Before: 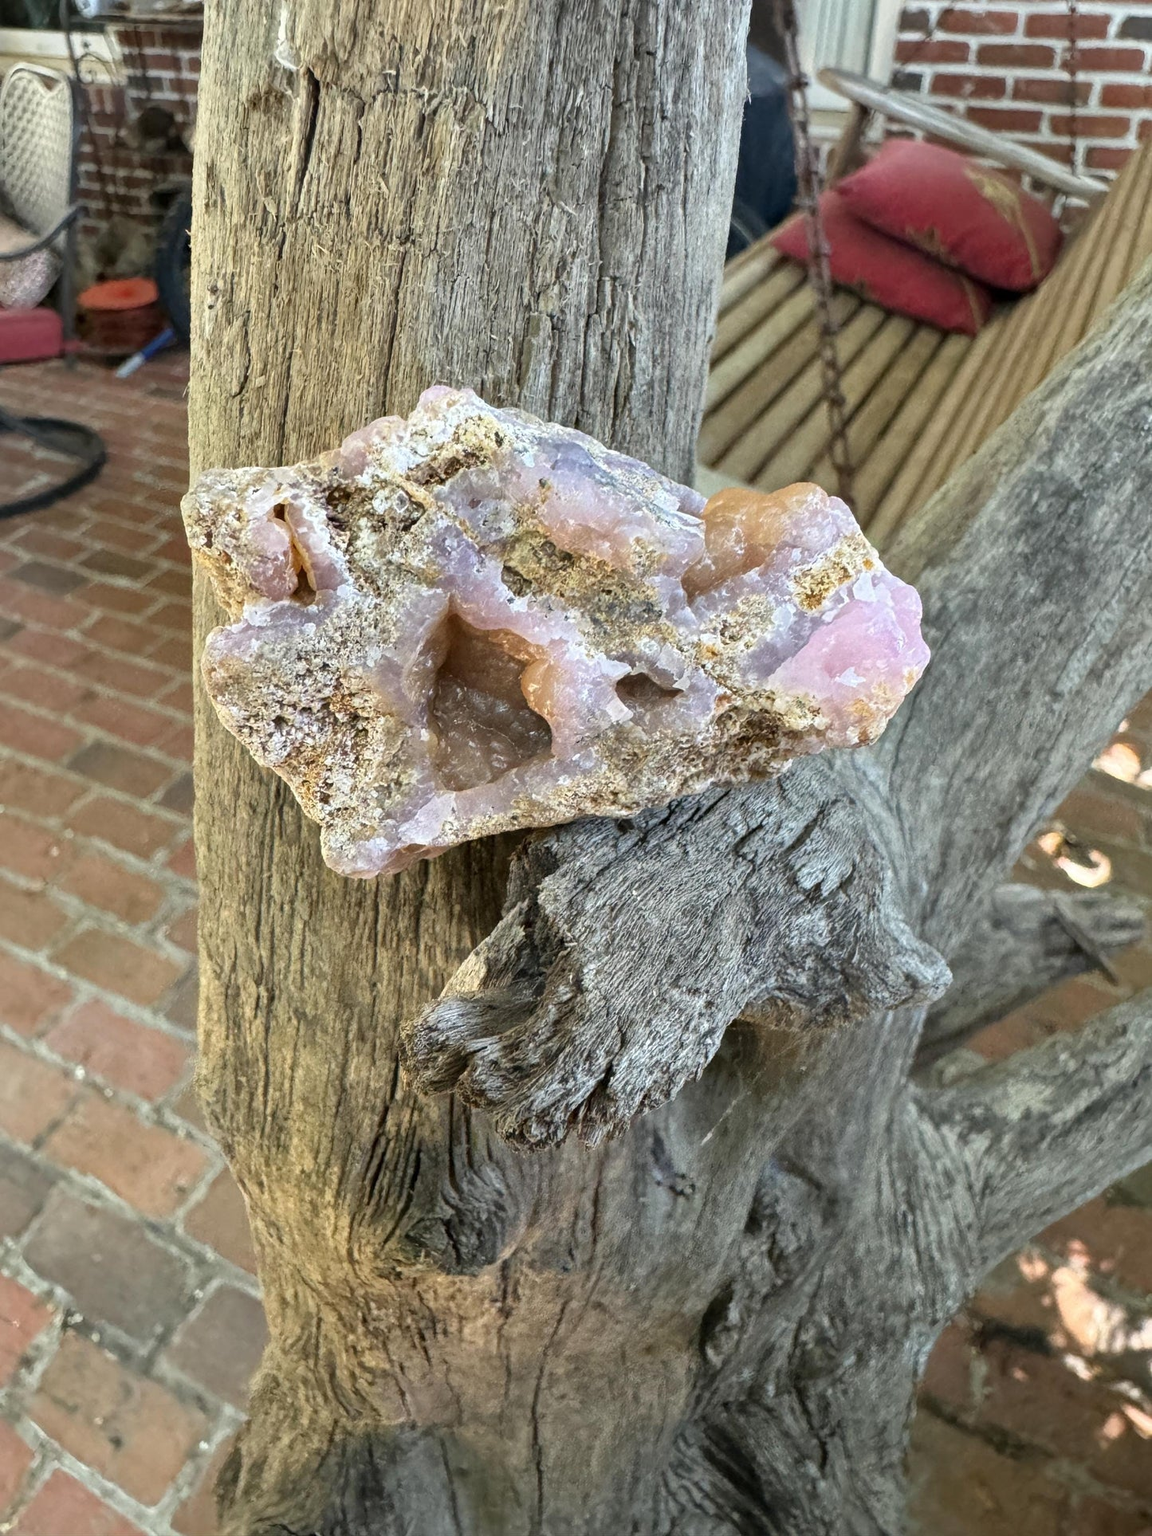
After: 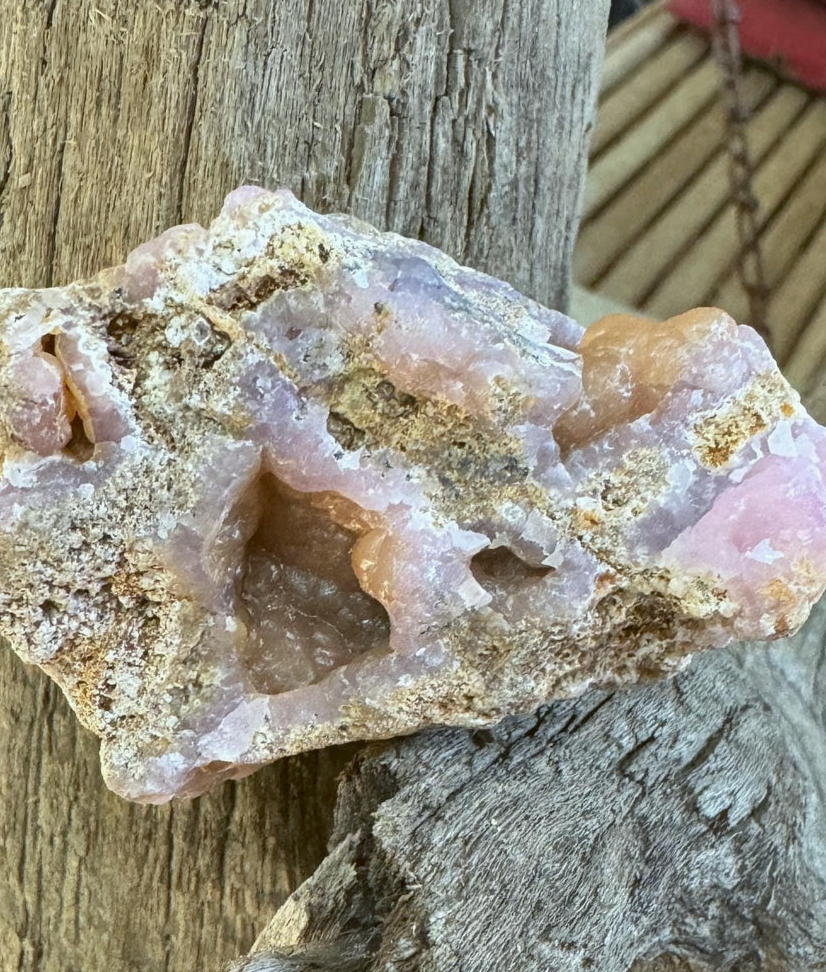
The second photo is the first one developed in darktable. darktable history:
color balance: lift [1.004, 1.002, 1.002, 0.998], gamma [1, 1.007, 1.002, 0.993], gain [1, 0.977, 1.013, 1.023], contrast -3.64%
crop: left 20.932%, top 15.471%, right 21.848%, bottom 34.081%
